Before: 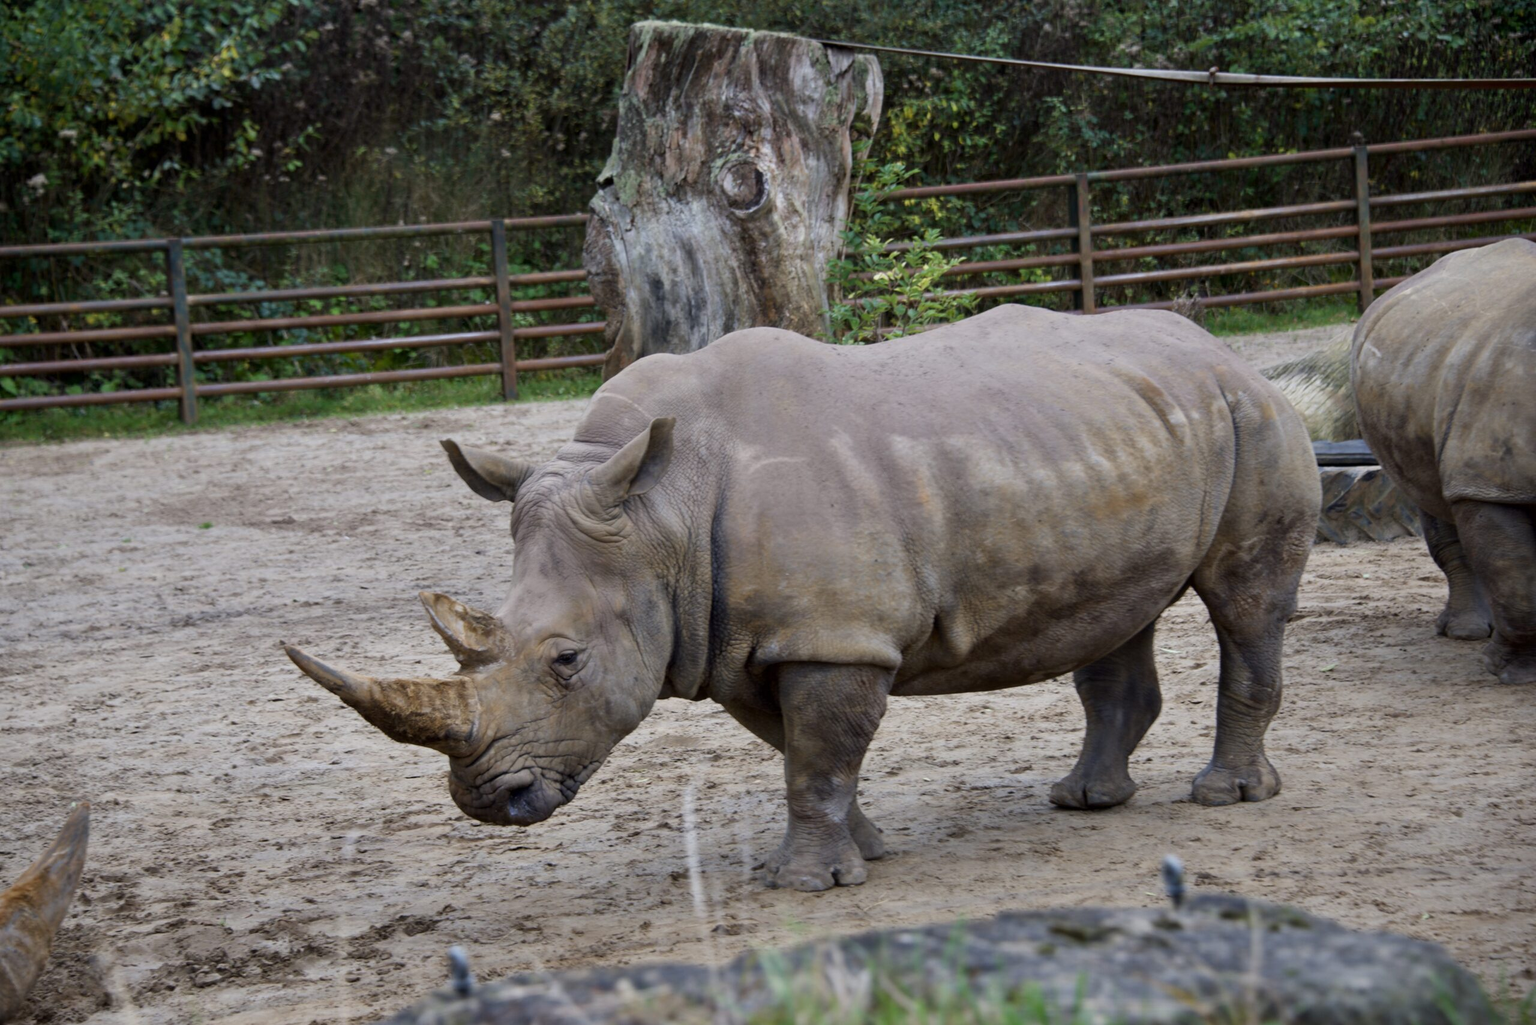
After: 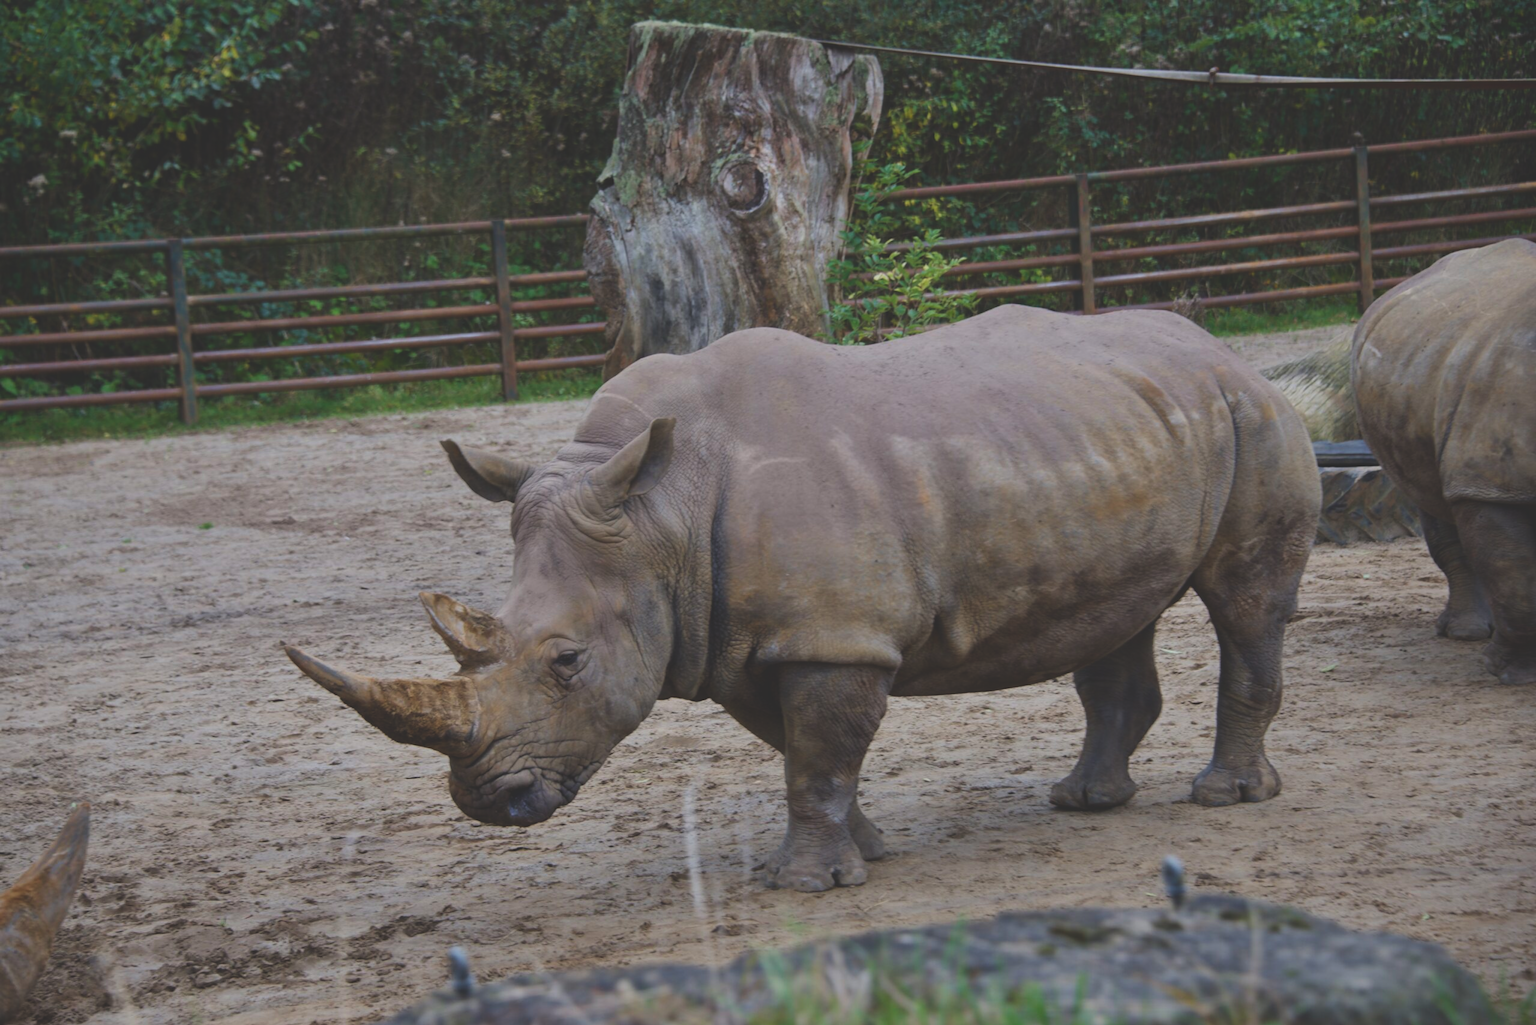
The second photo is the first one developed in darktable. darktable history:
exposure: black level correction -0.036, exposure -0.497 EV, compensate highlight preservation false
velvia: strength 15%
